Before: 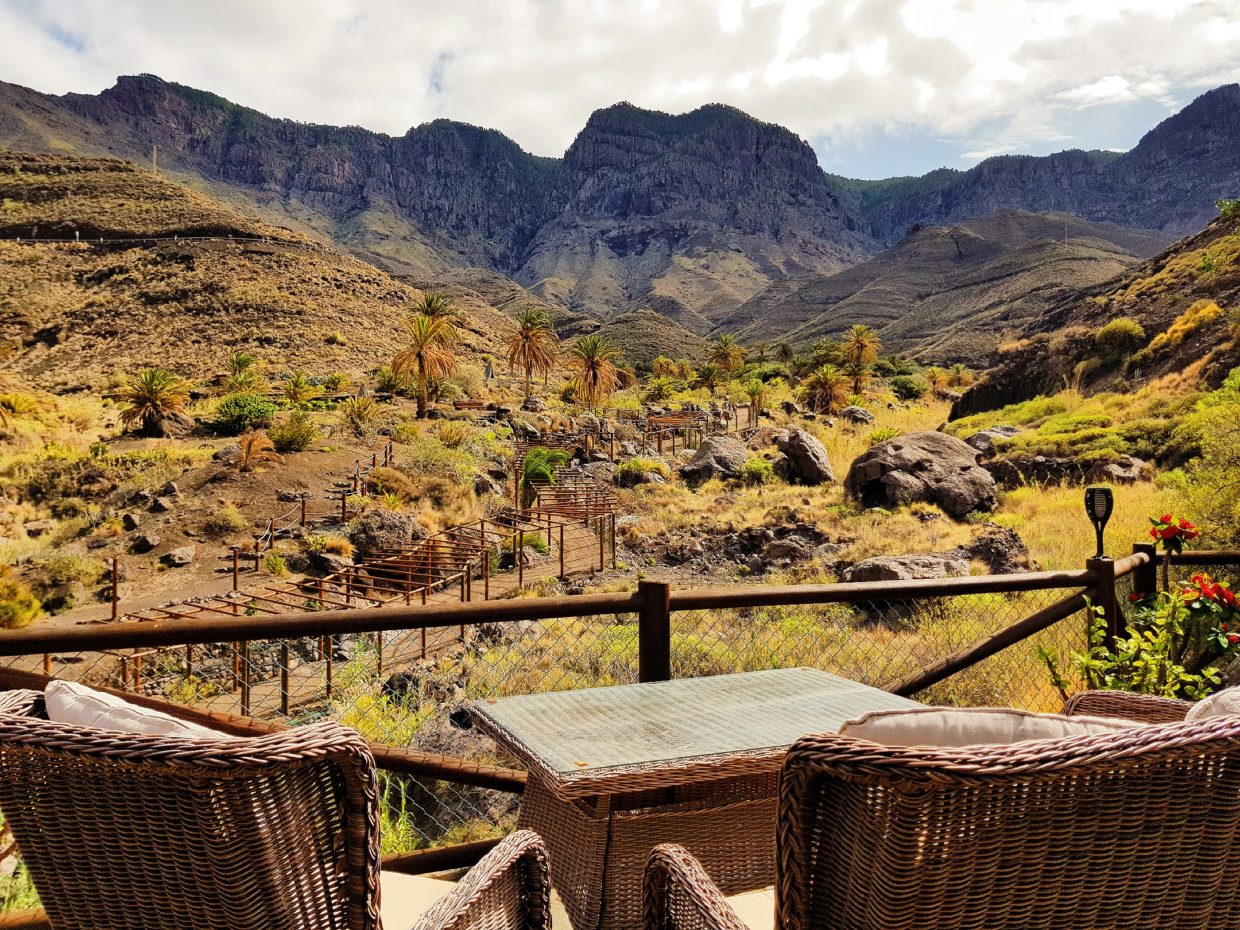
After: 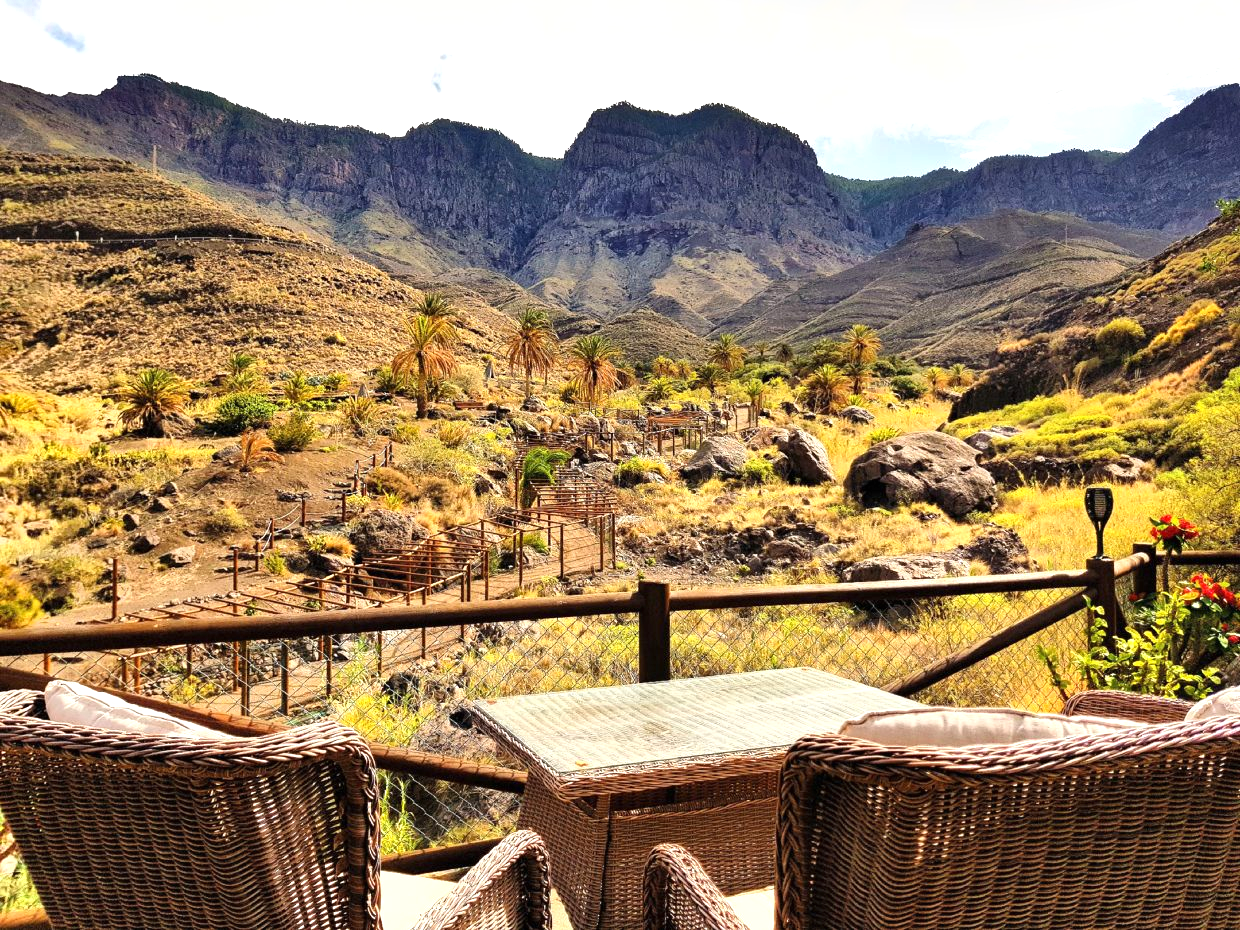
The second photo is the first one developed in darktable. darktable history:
exposure: black level correction 0, exposure 0.693 EV, compensate highlight preservation false
shadows and highlights: shadows 33.61, highlights -47.74, compress 49.94%, soften with gaussian
